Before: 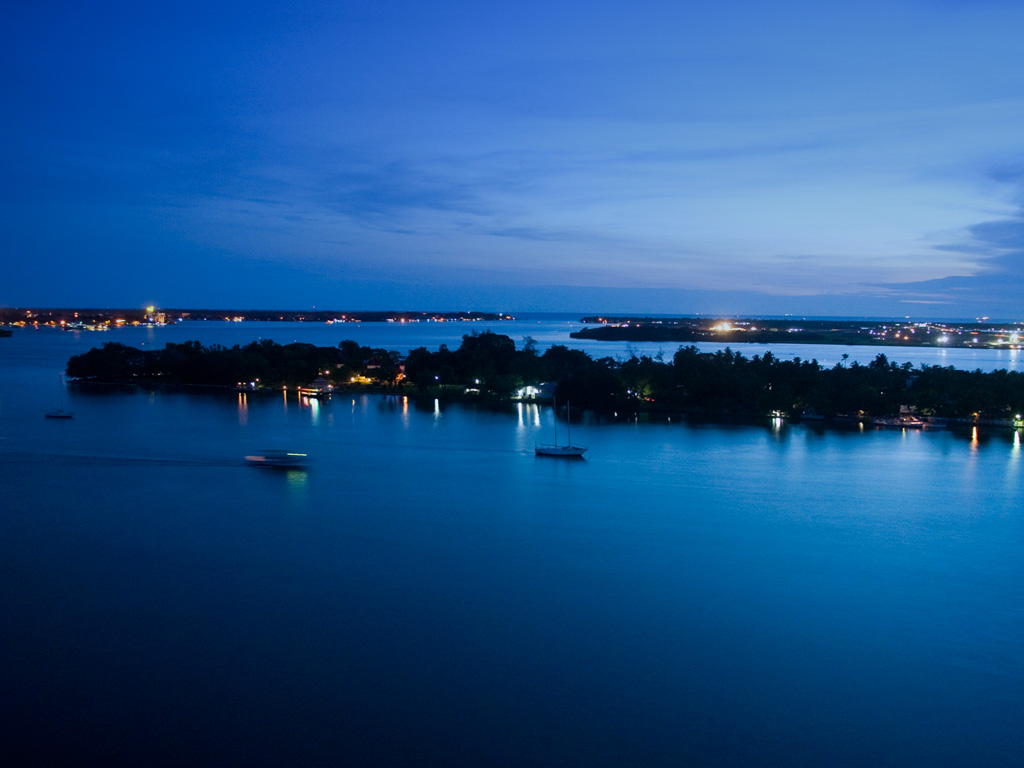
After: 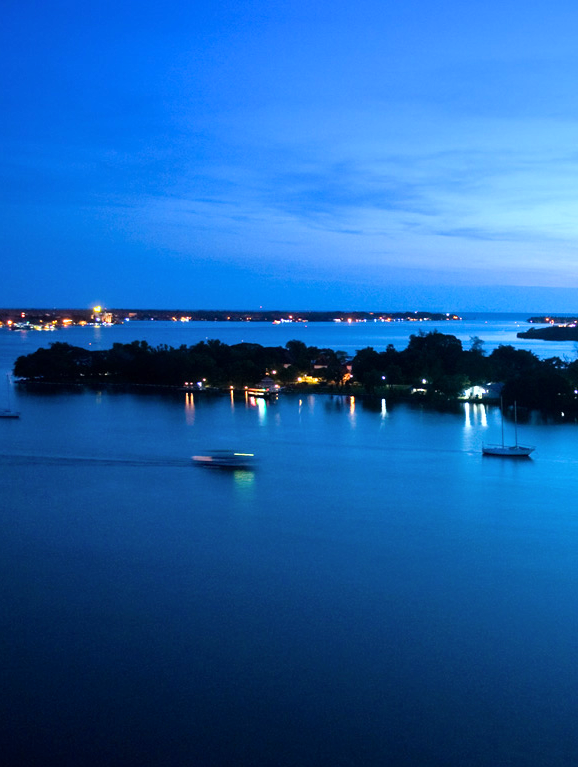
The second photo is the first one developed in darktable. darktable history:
shadows and highlights: shadows 33.55, highlights -46.45, compress 49.83%, soften with gaussian
exposure: exposure 0.608 EV, compensate highlight preservation false
tone equalizer: -8 EV -0.429 EV, -7 EV -0.358 EV, -6 EV -0.295 EV, -5 EV -0.228 EV, -3 EV 0.226 EV, -2 EV 0.357 EV, -1 EV 0.372 EV, +0 EV 0.415 EV
crop: left 5.18%, right 38.333%
